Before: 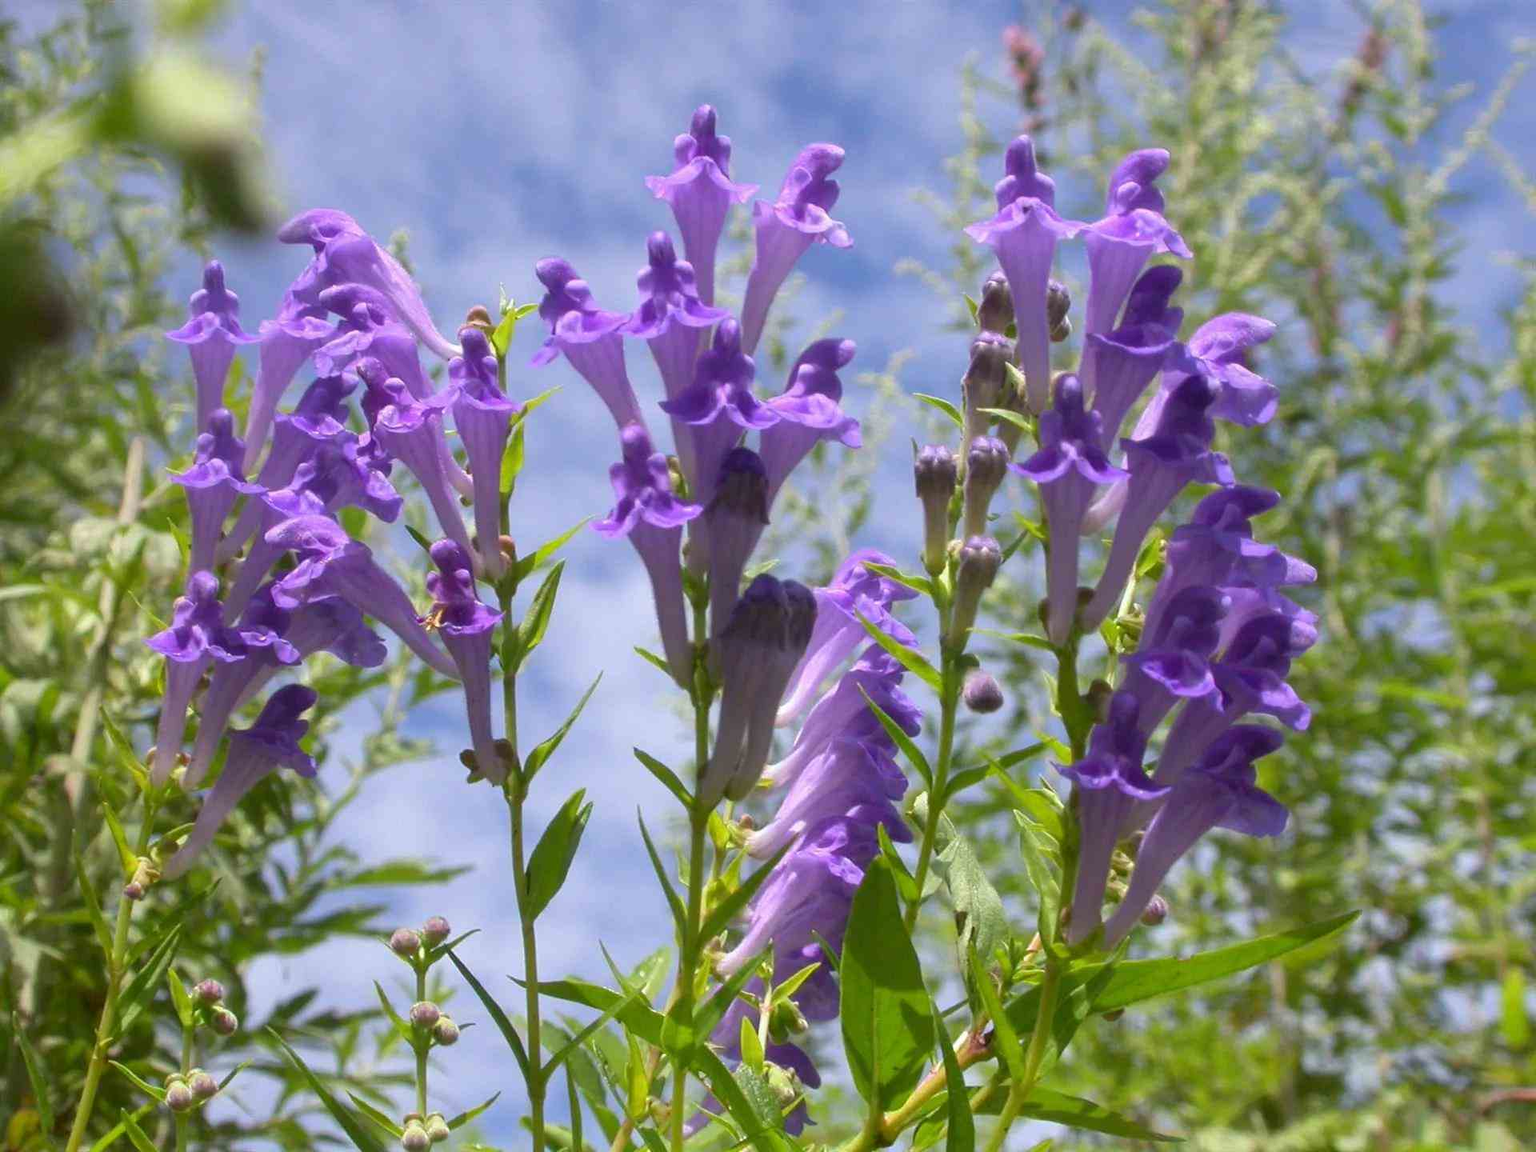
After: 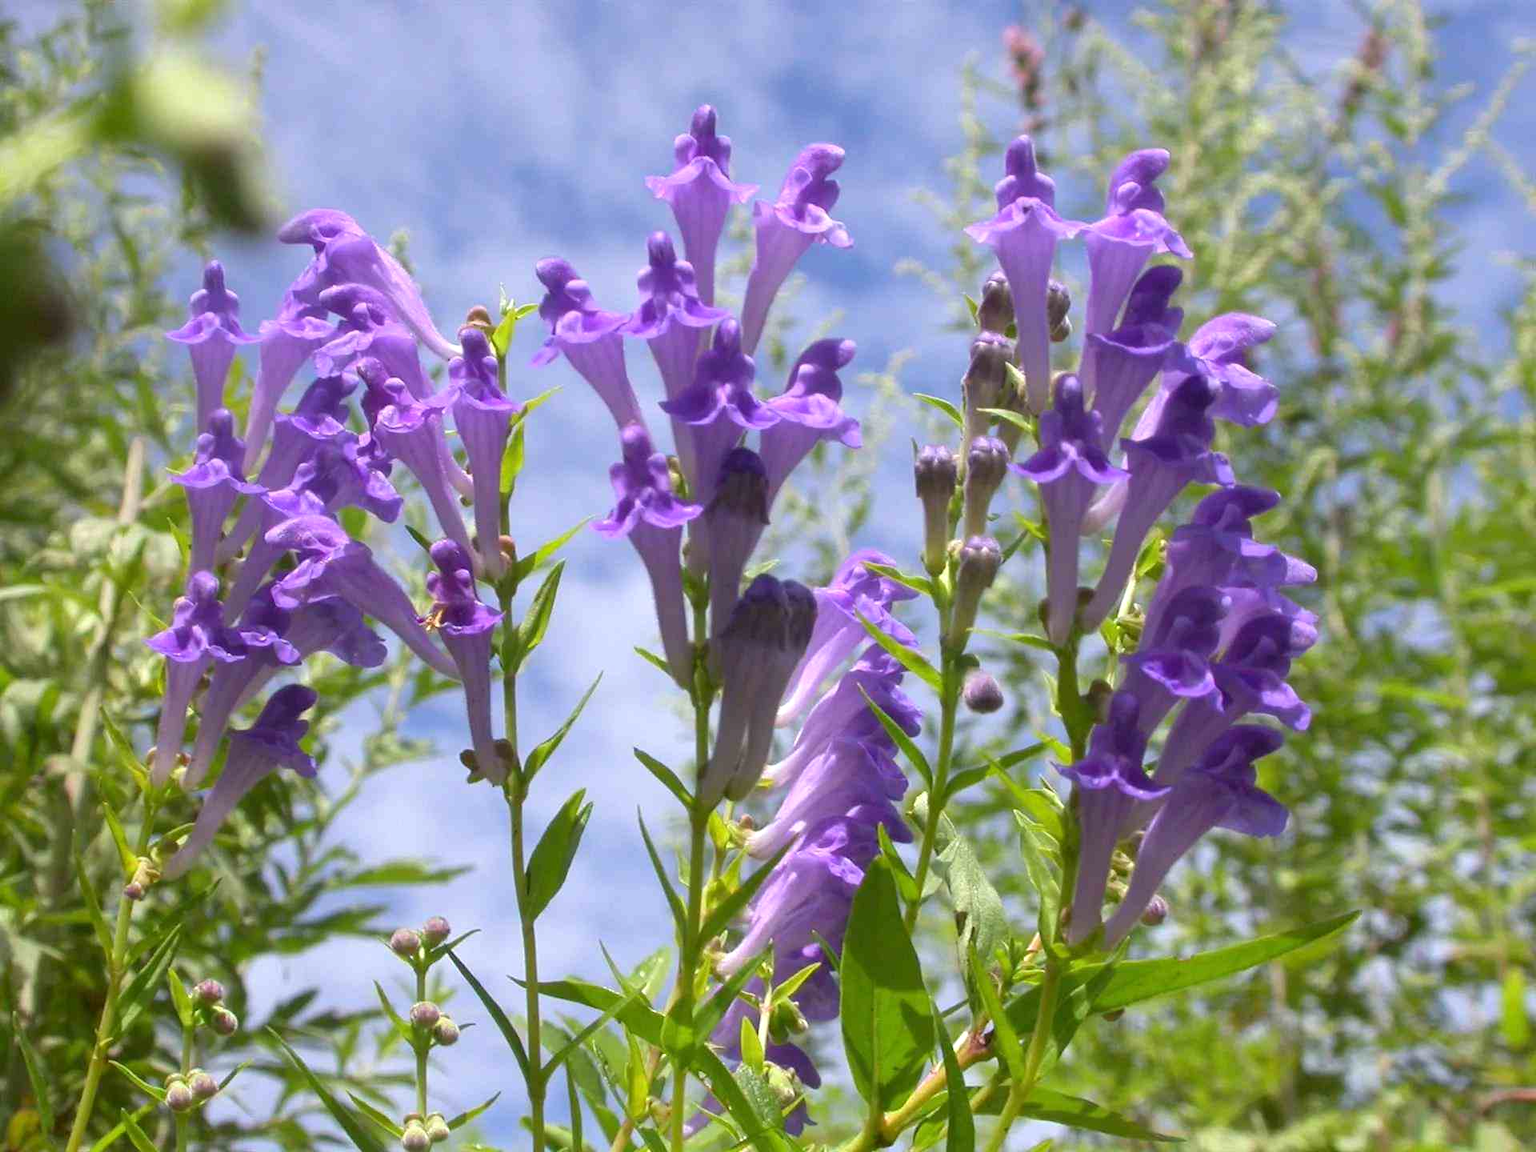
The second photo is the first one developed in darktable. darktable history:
exposure: exposure 0.194 EV, compensate exposure bias true, compensate highlight preservation false
